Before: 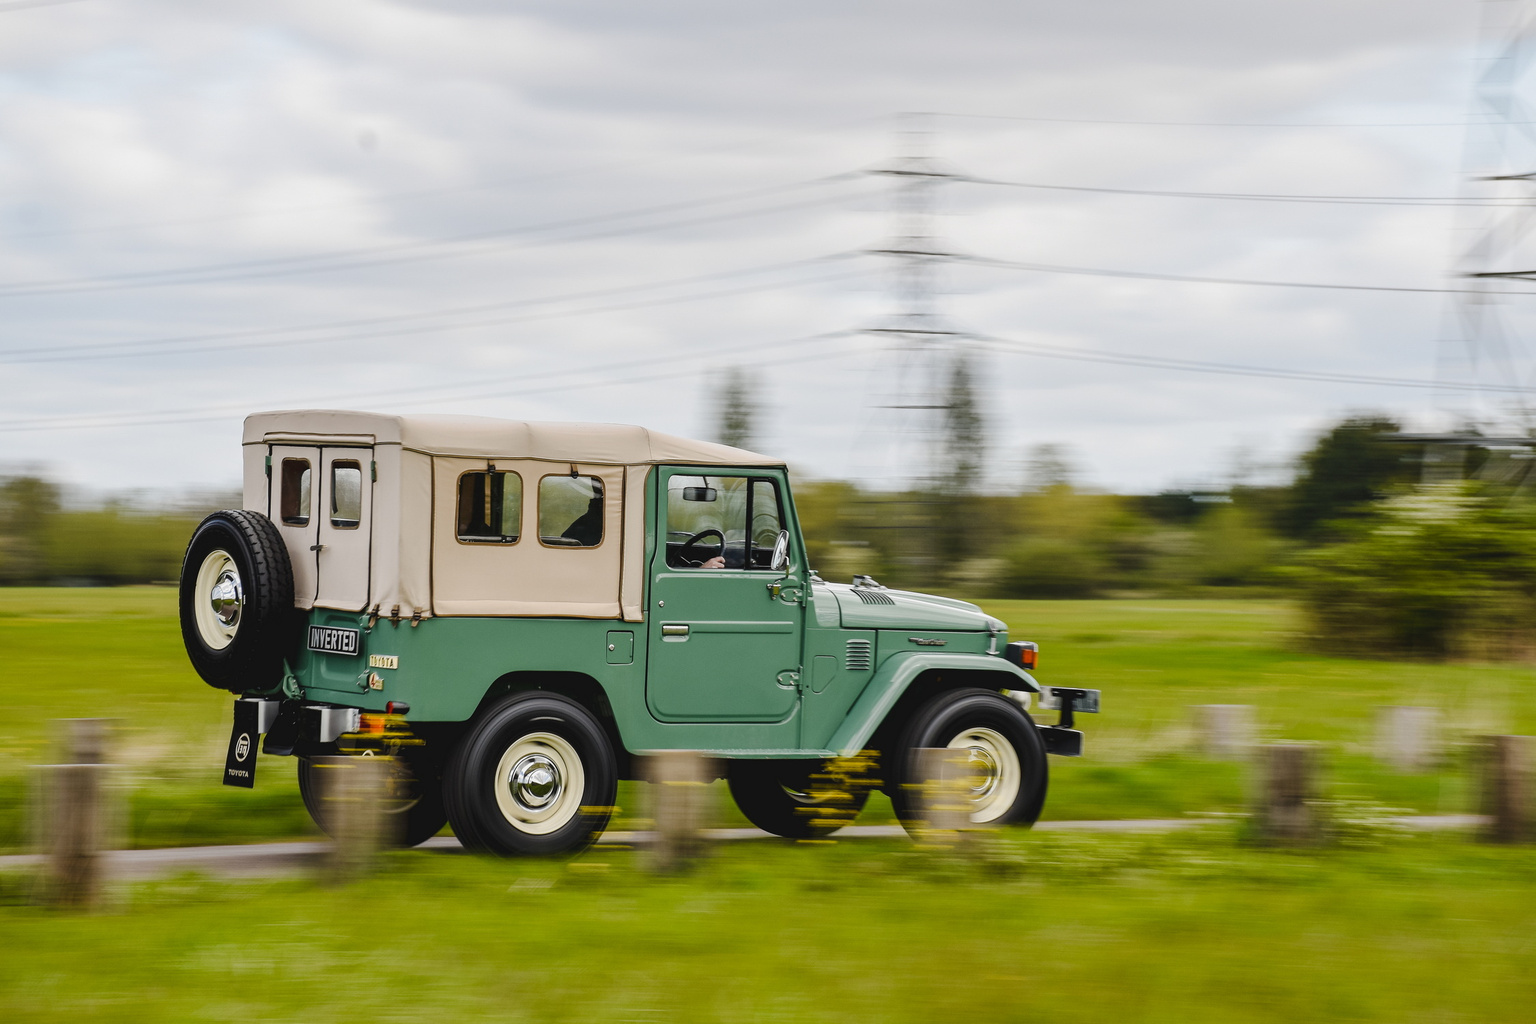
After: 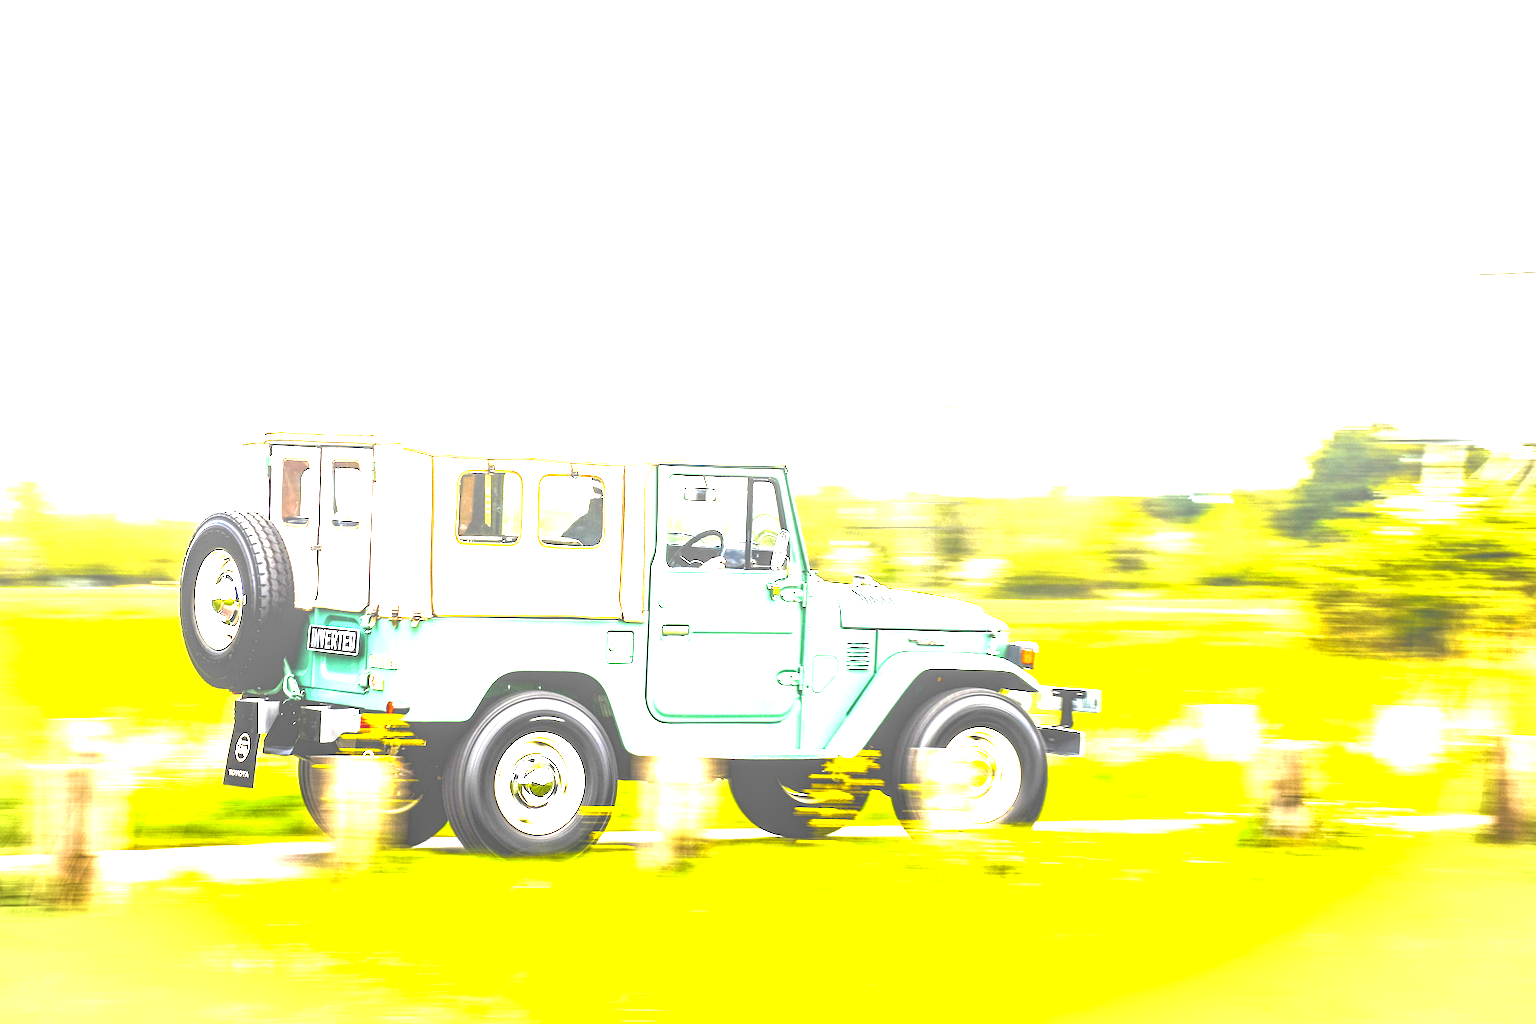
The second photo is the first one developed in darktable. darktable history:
tone equalizer: on, module defaults
exposure: black level correction 0, exposure 1.58 EV, compensate exposure bias true, compensate highlight preservation false
vignetting: fall-off start 99.62%, fall-off radius 65.17%, automatic ratio true
color balance rgb: perceptual saturation grading › global saturation 0.013%, perceptual saturation grading › mid-tones 6.284%, perceptual saturation grading › shadows 71.418%, perceptual brilliance grading › global brilliance 30.667%, perceptual brilliance grading › highlights 11.887%, perceptual brilliance grading › mid-tones 24.29%
local contrast: detail 130%
